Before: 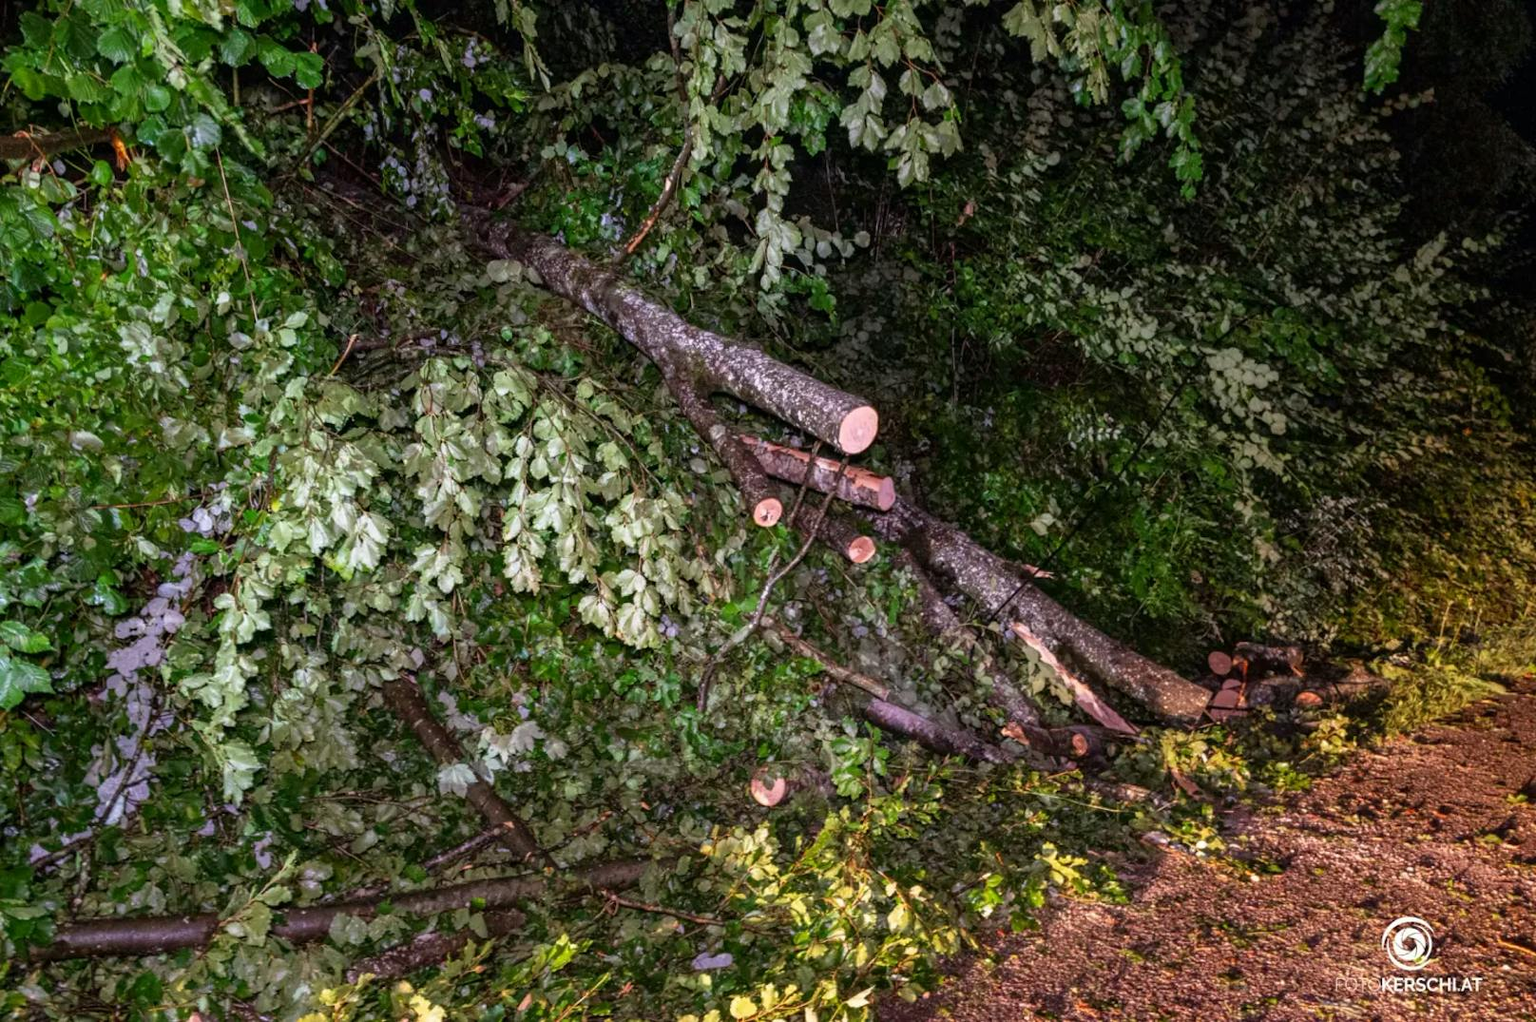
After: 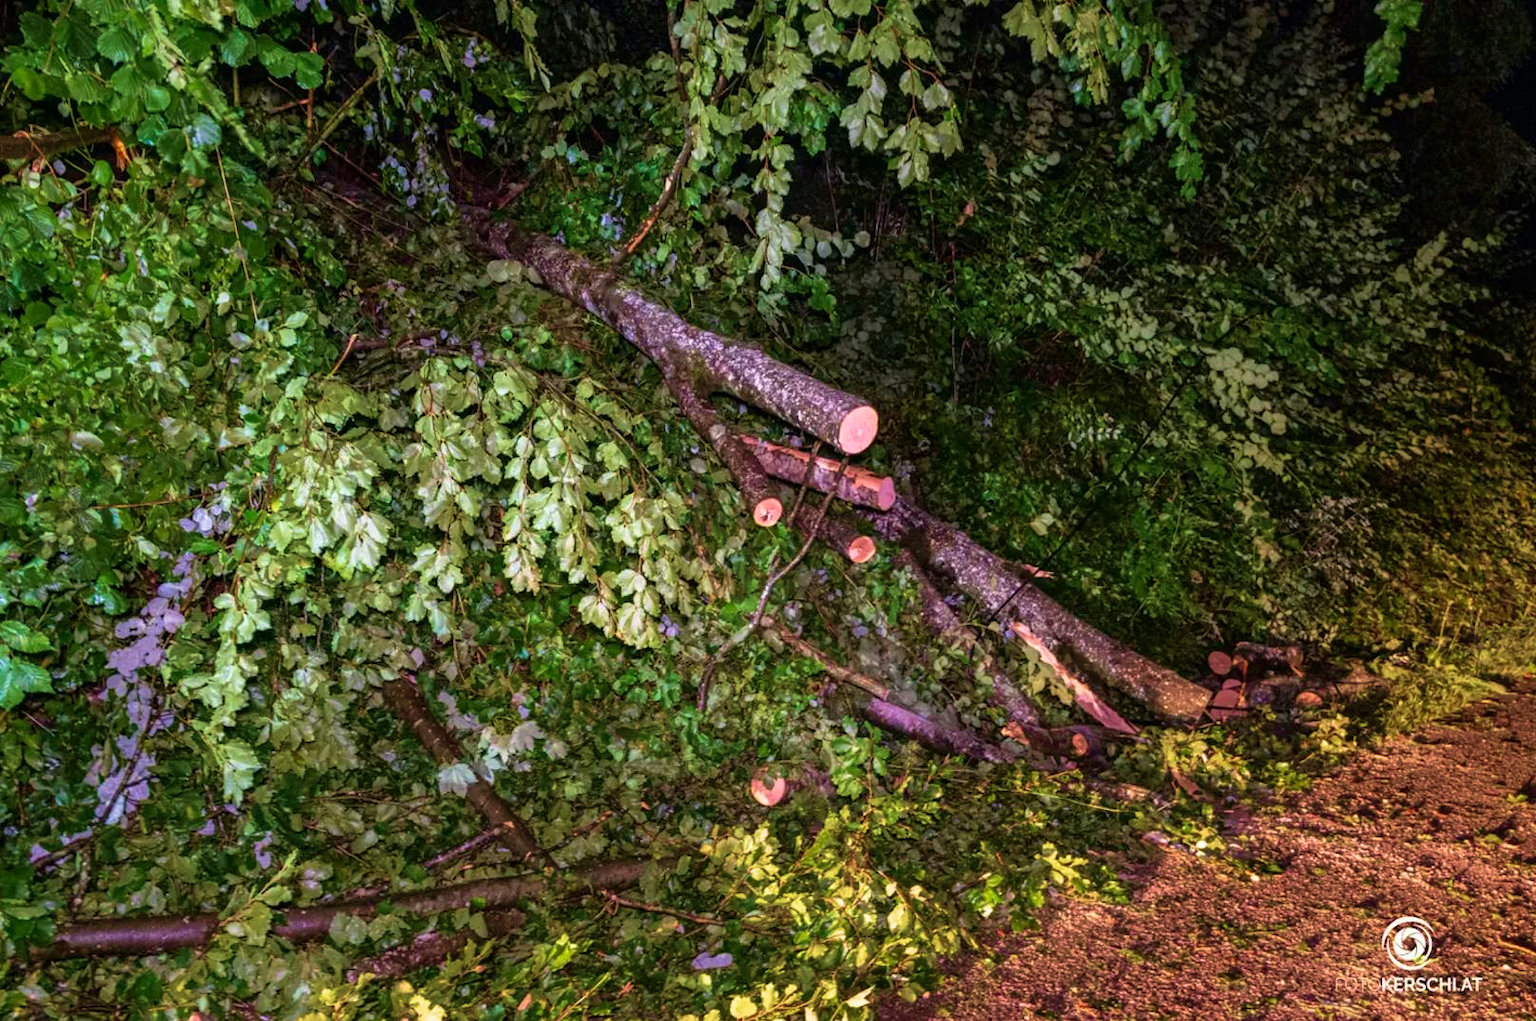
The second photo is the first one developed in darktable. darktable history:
velvia: strength 73.87%
